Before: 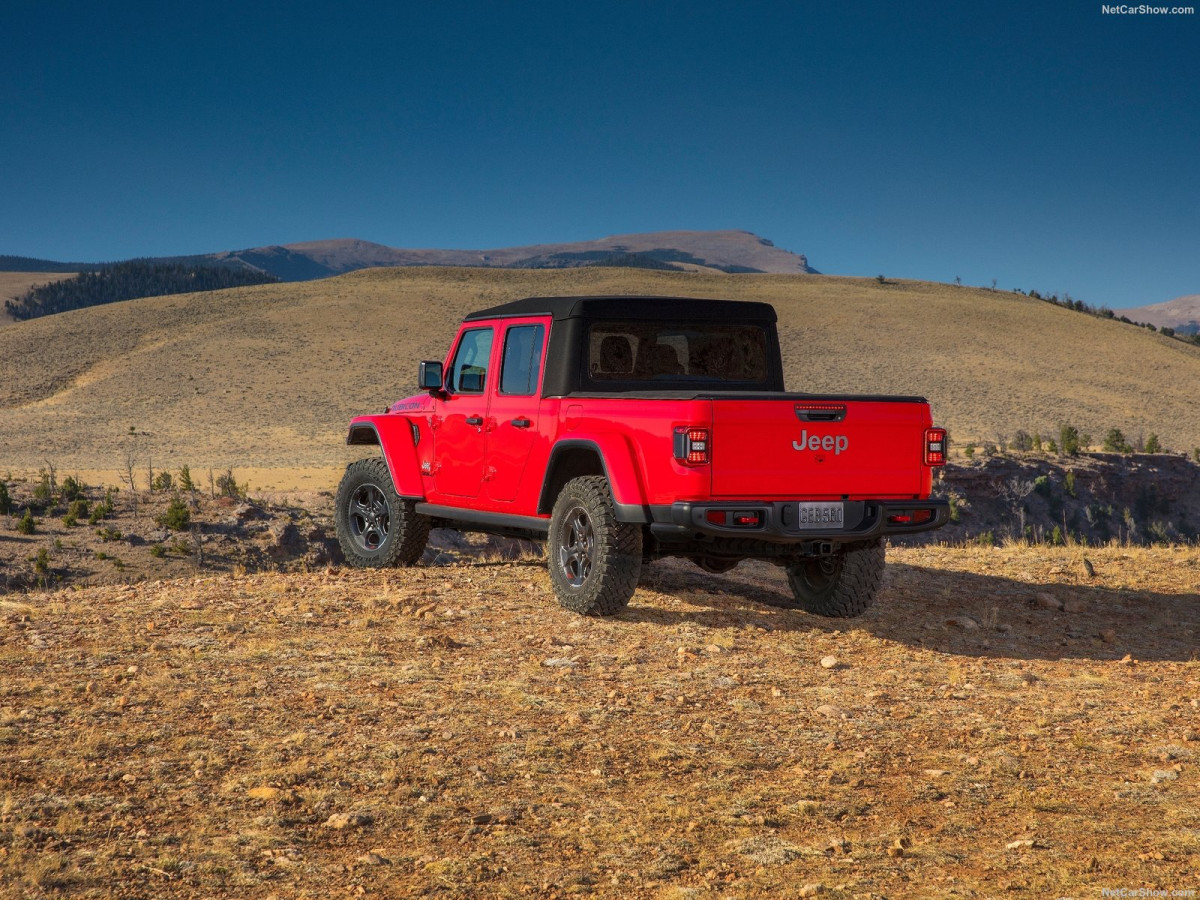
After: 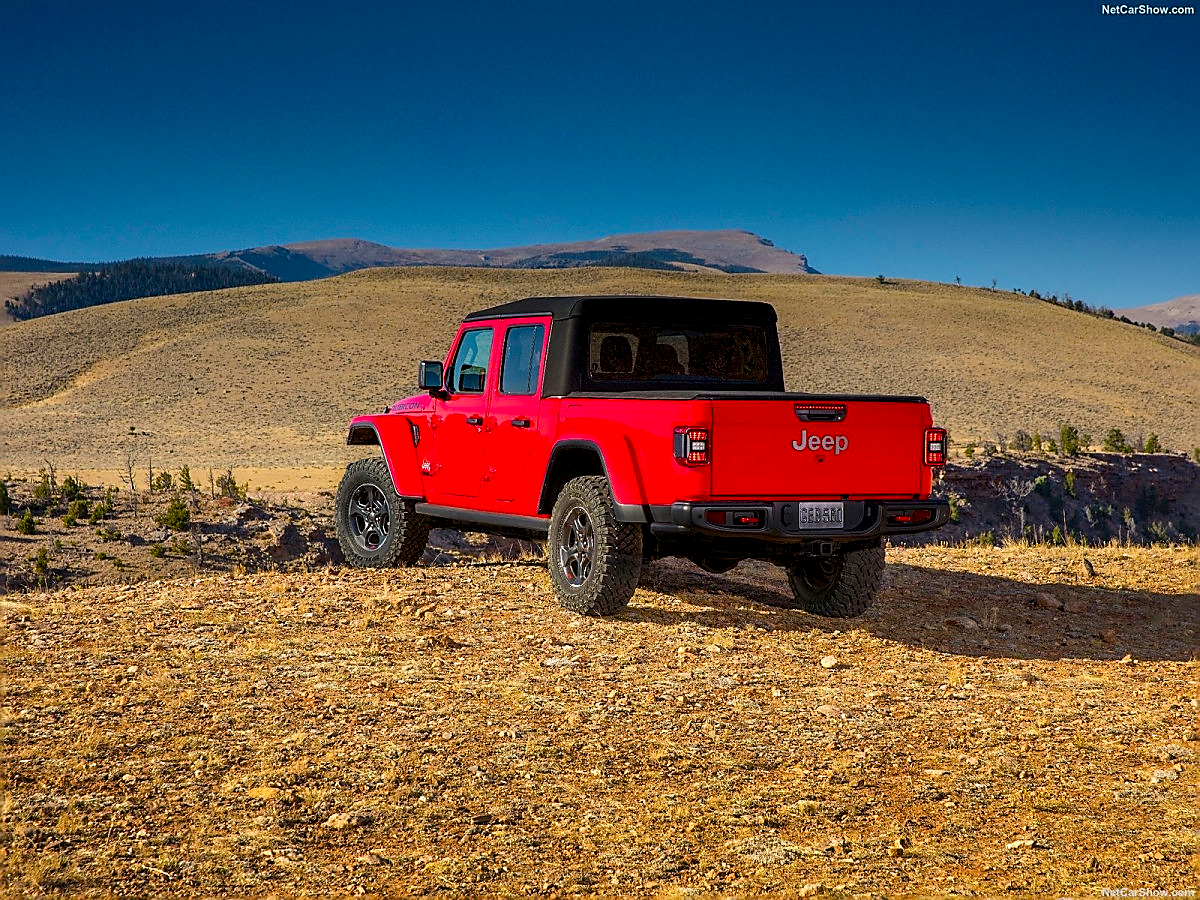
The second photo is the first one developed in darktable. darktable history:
sharpen: radius 1.4, amount 1.25, threshold 0.7
color balance rgb: global offset › luminance -0.51%, perceptual saturation grading › global saturation 27.53%, perceptual saturation grading › highlights -25%, perceptual saturation grading › shadows 25%, perceptual brilliance grading › highlights 6.62%, perceptual brilliance grading › mid-tones 17.07%, perceptual brilliance grading › shadows -5.23%
